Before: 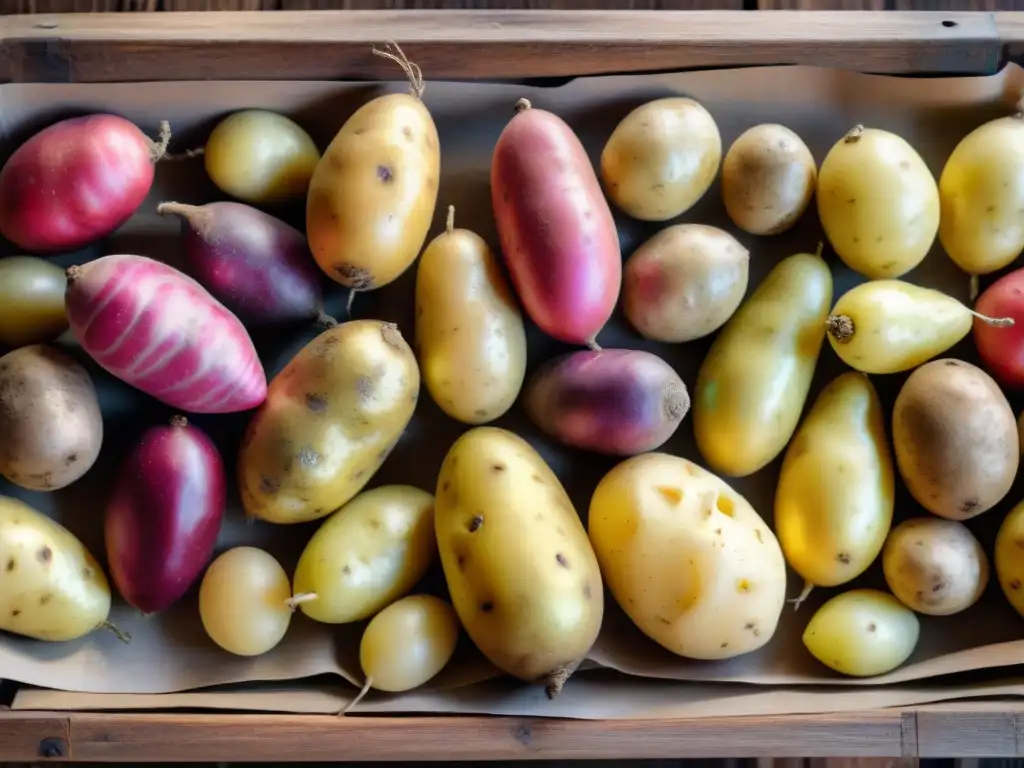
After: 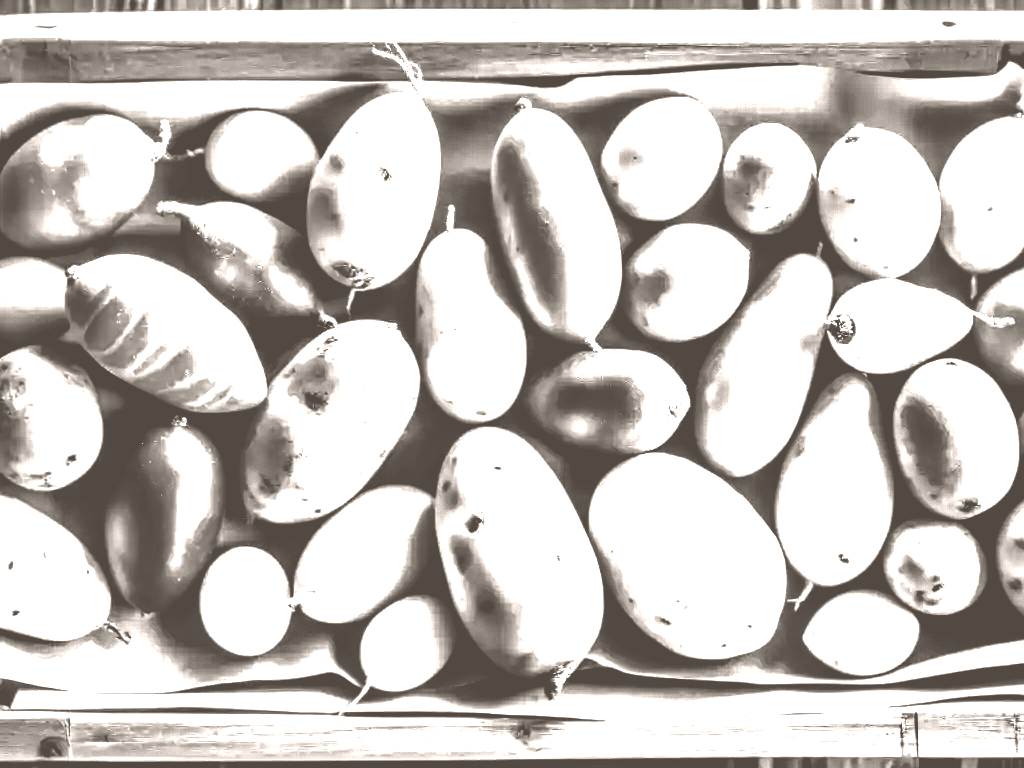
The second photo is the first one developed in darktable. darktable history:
colorize: hue 34.49°, saturation 35.33%, source mix 100%, lightness 55%, version 1
local contrast: highlights 115%, shadows 42%, detail 293%
velvia: on, module defaults
contrast brightness saturation: contrast 0.83, brightness 0.59, saturation 0.59
color balance rgb: global vibrance 0.5%
